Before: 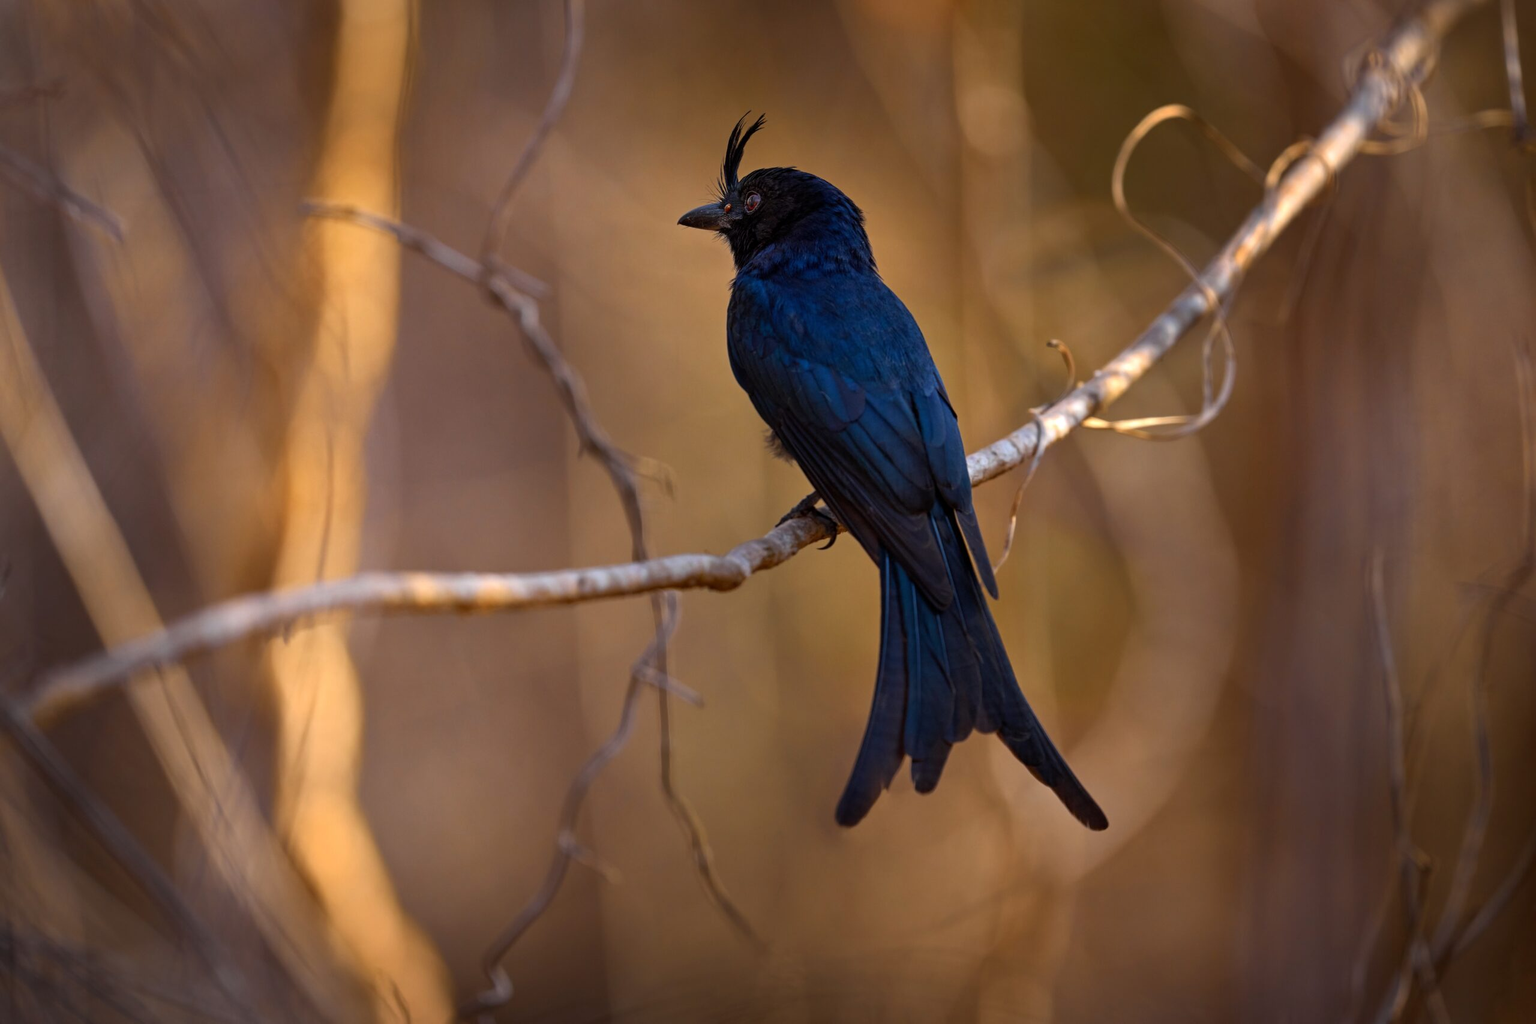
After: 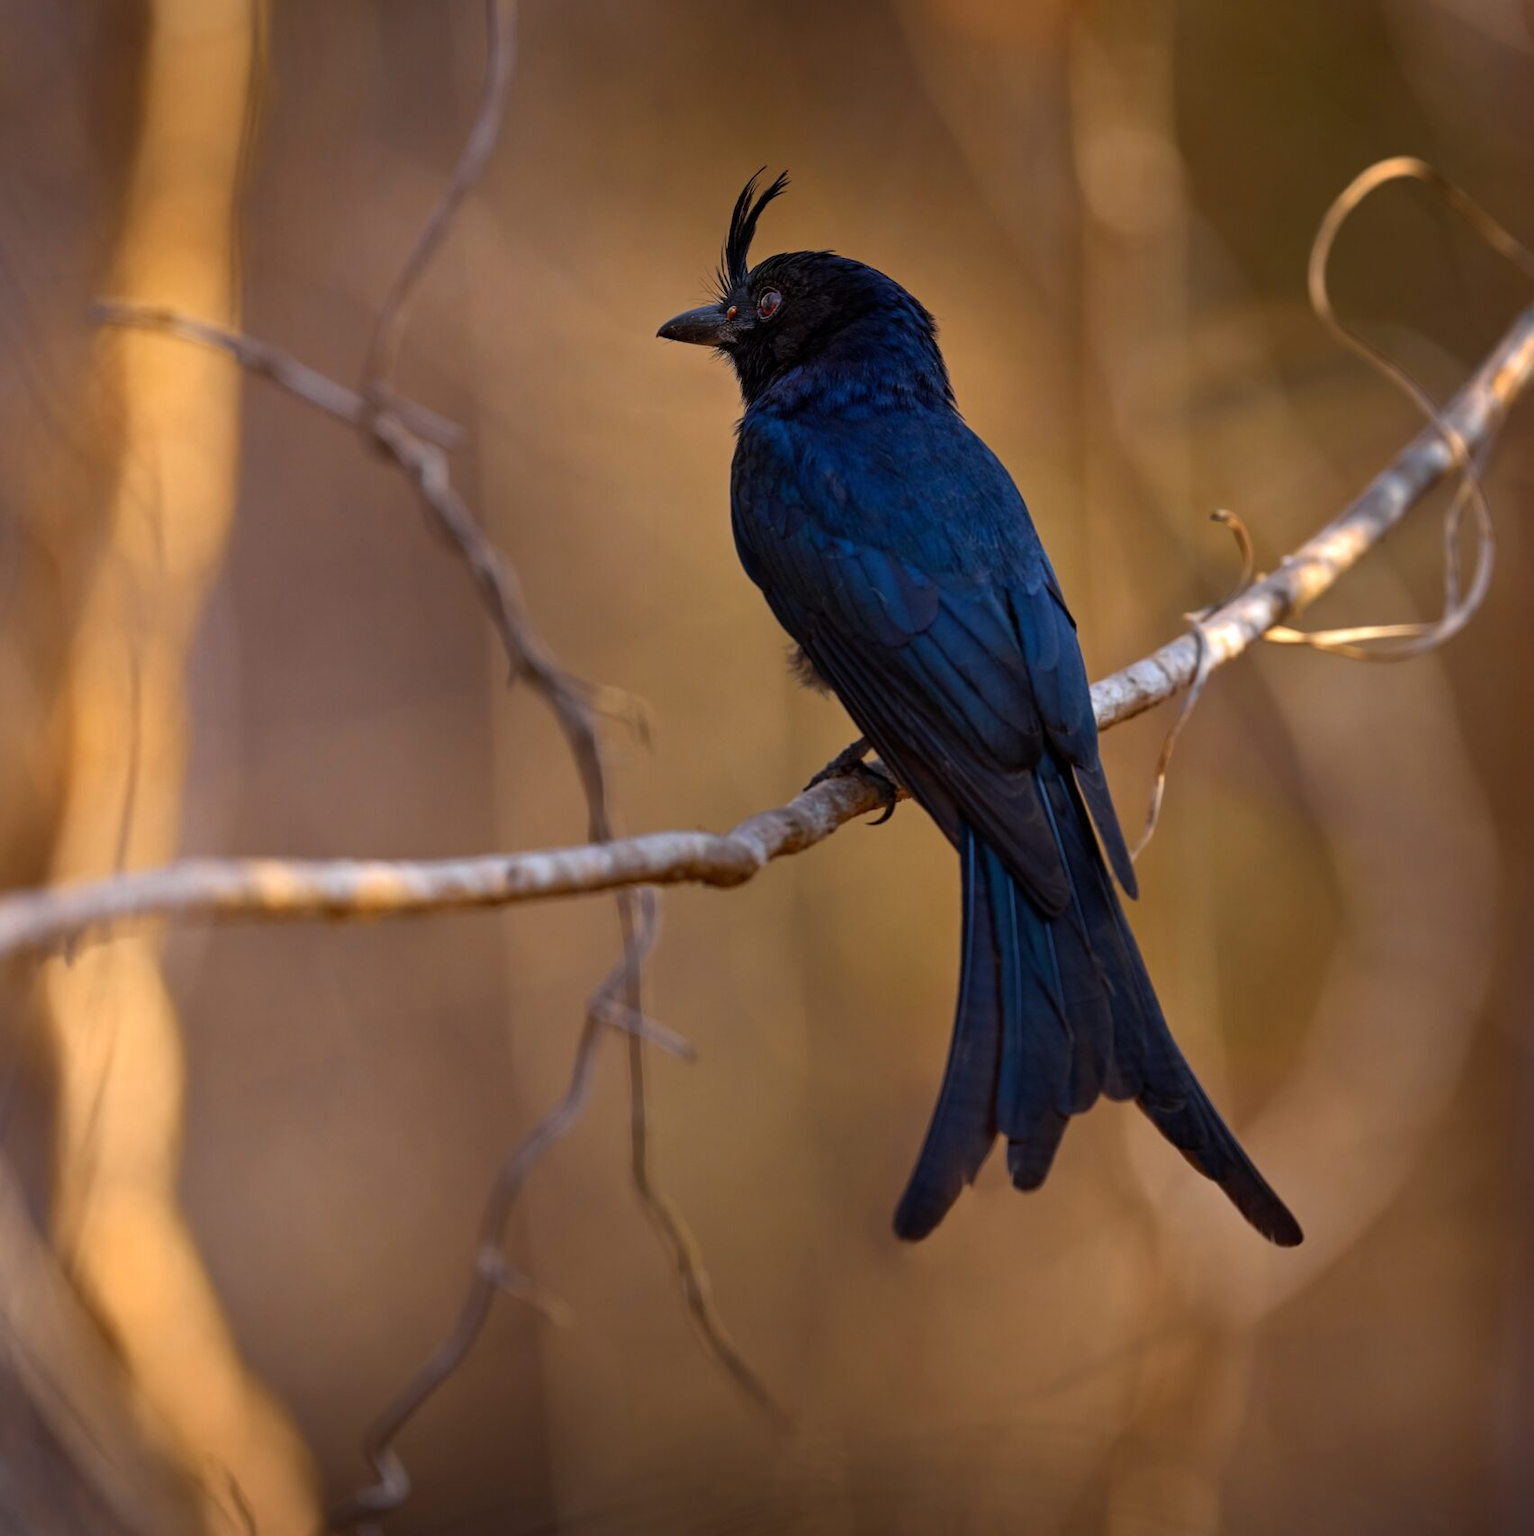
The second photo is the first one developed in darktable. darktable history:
crop and rotate: left 15.628%, right 17.774%
